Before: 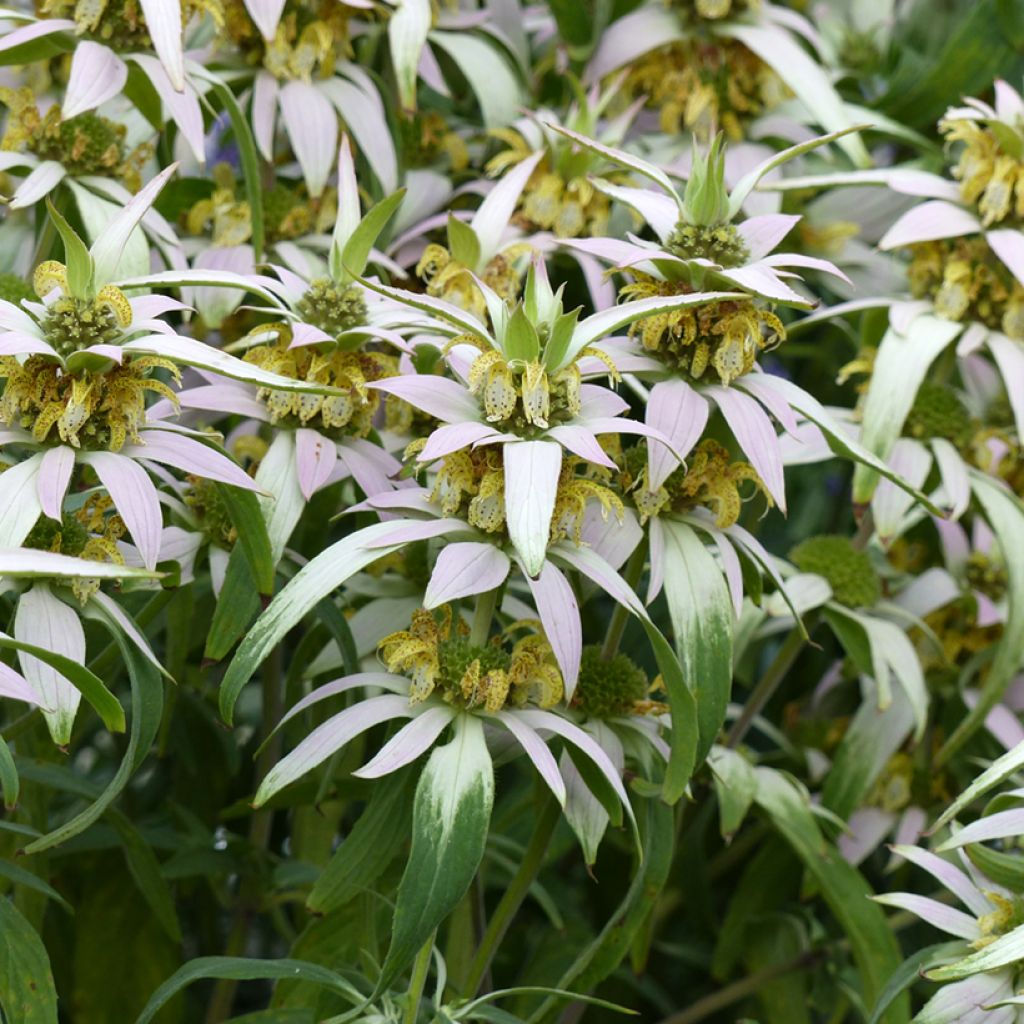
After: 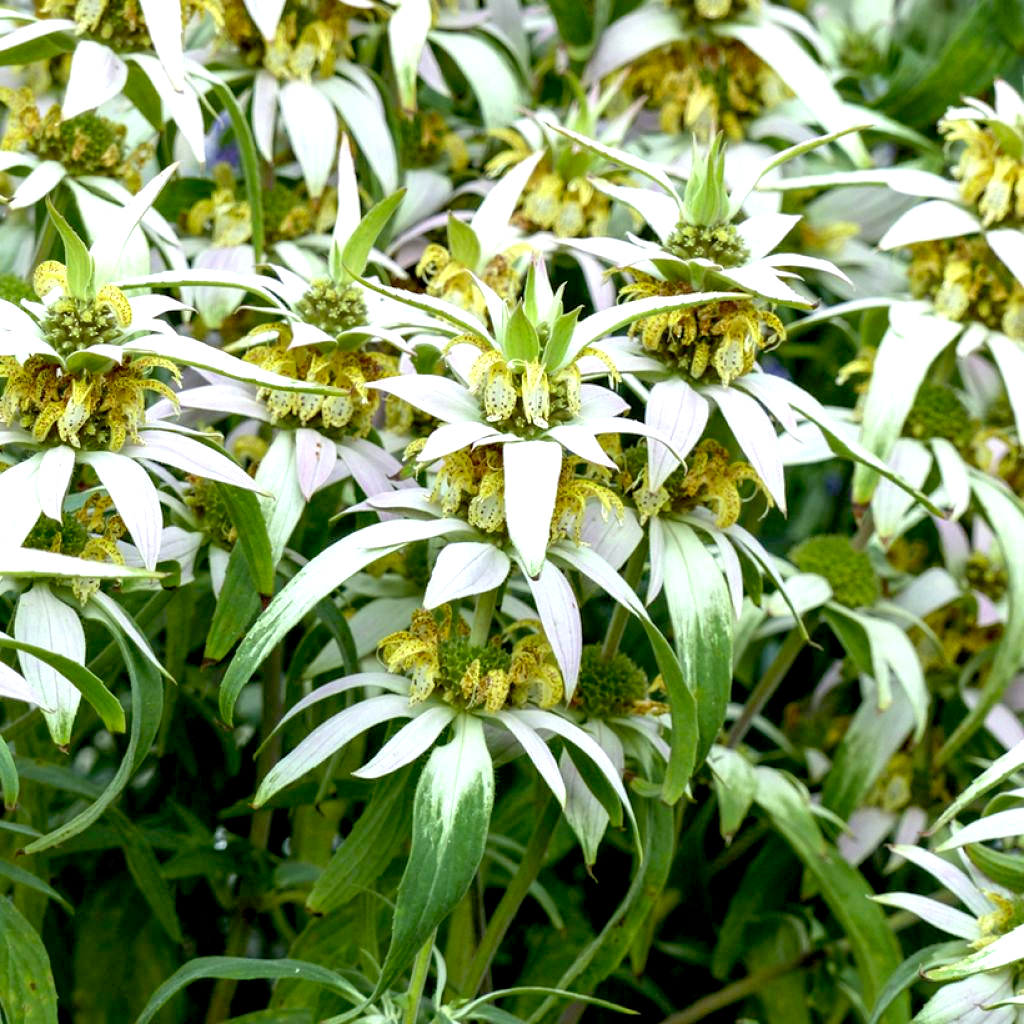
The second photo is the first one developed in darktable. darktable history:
exposure: black level correction 0.012, exposure 0.7 EV, compensate highlight preservation false
local contrast: on, module defaults
color correction: highlights a* -6.54, highlights b* 0.762
